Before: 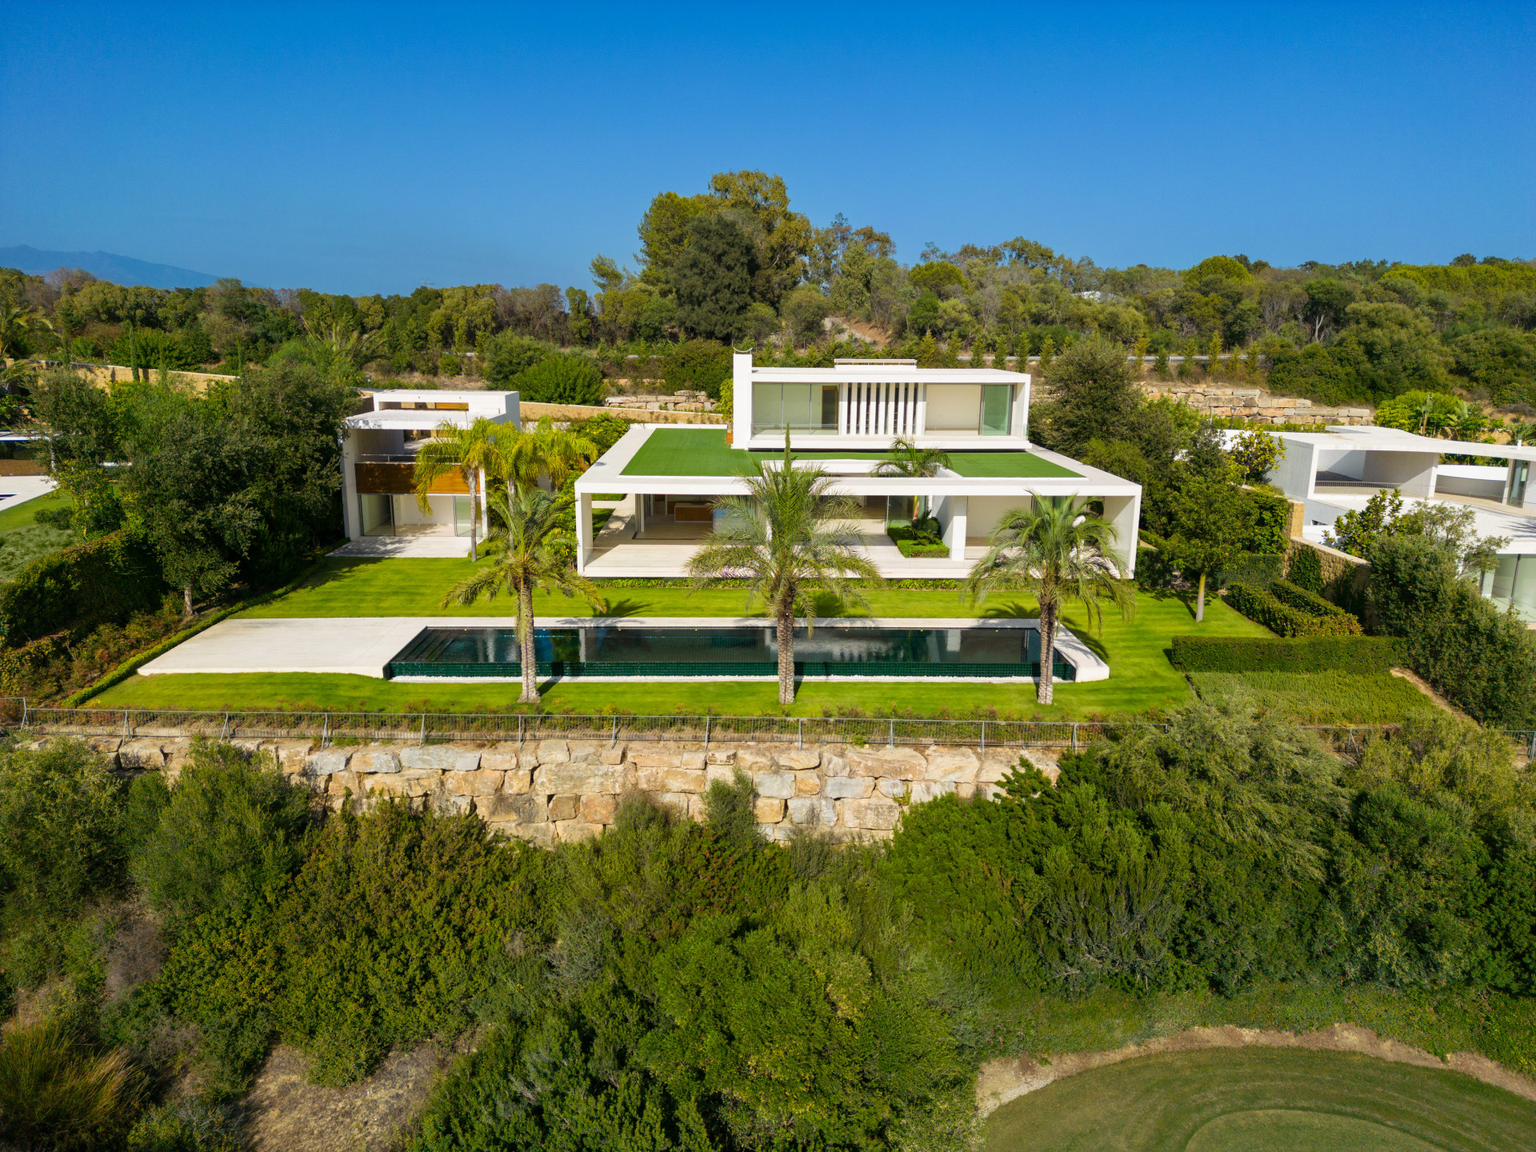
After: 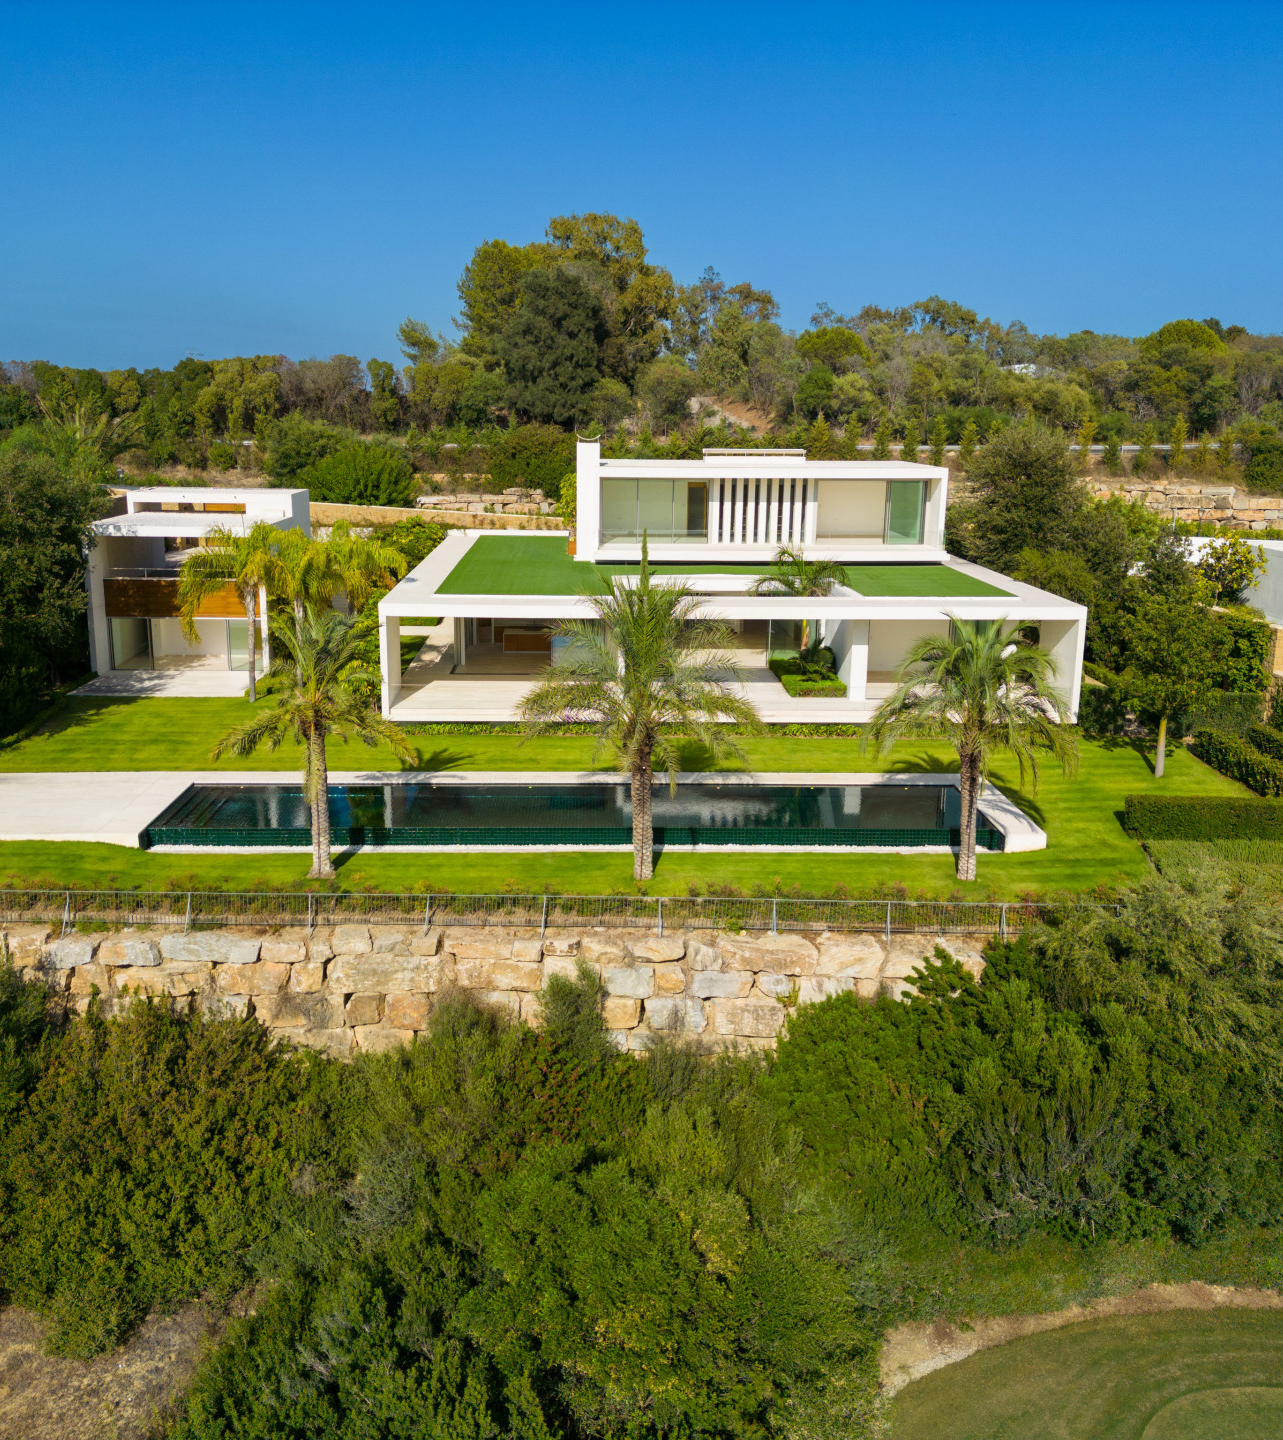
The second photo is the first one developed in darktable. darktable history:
crop and rotate: left 17.732%, right 15.423%
exposure: compensate highlight preservation false
